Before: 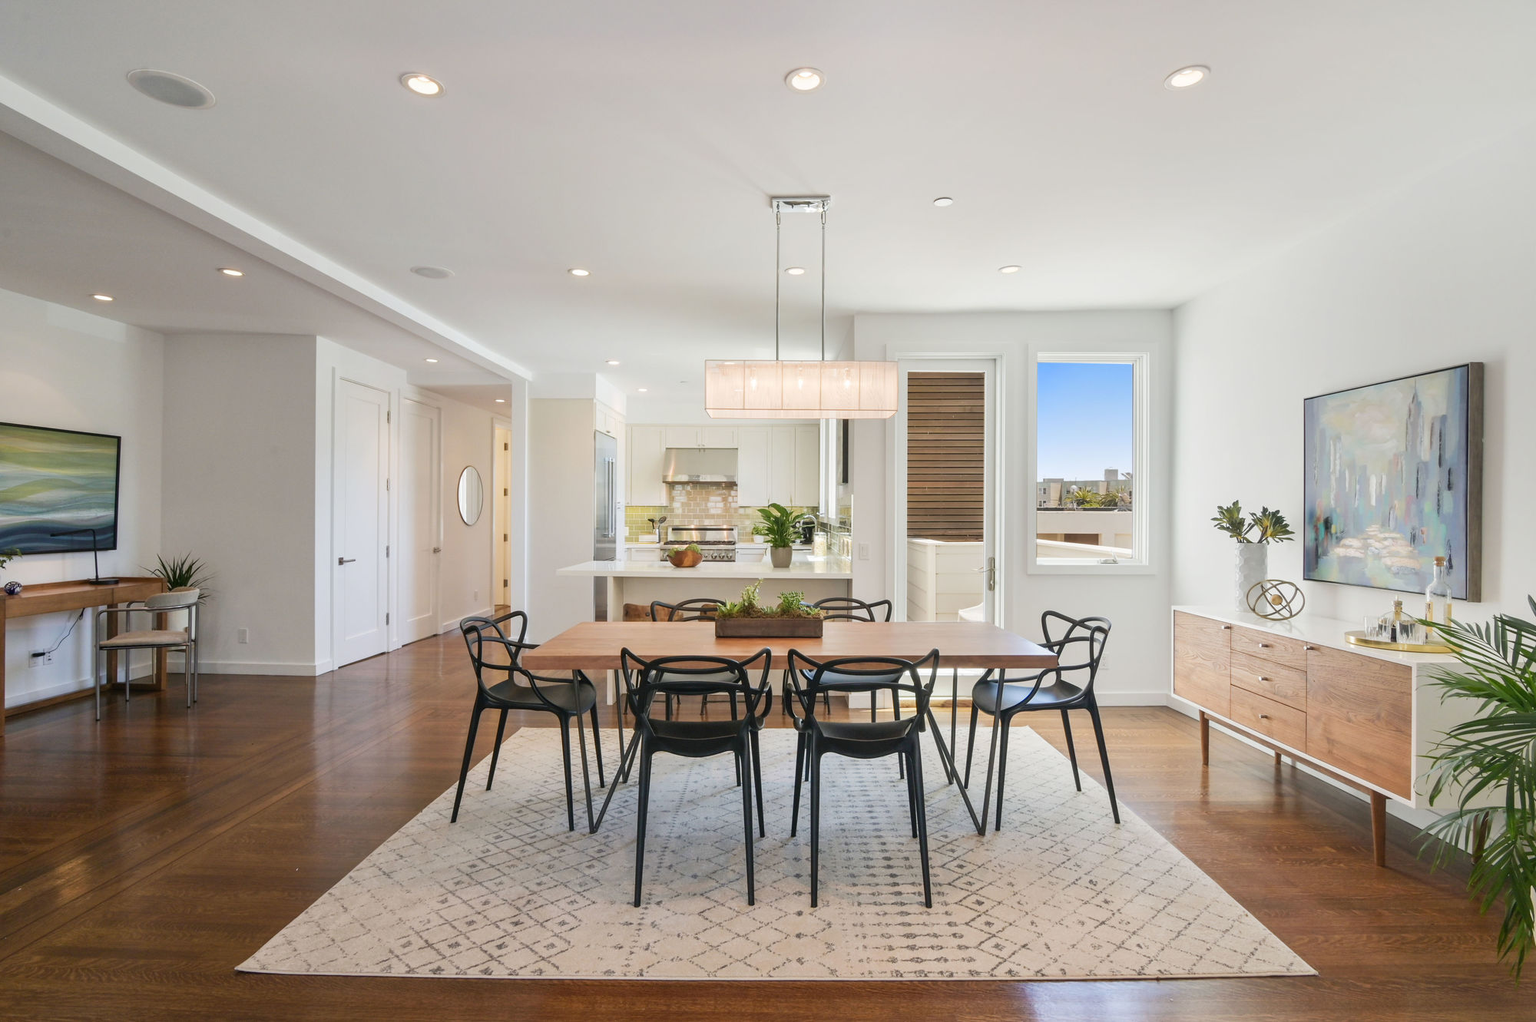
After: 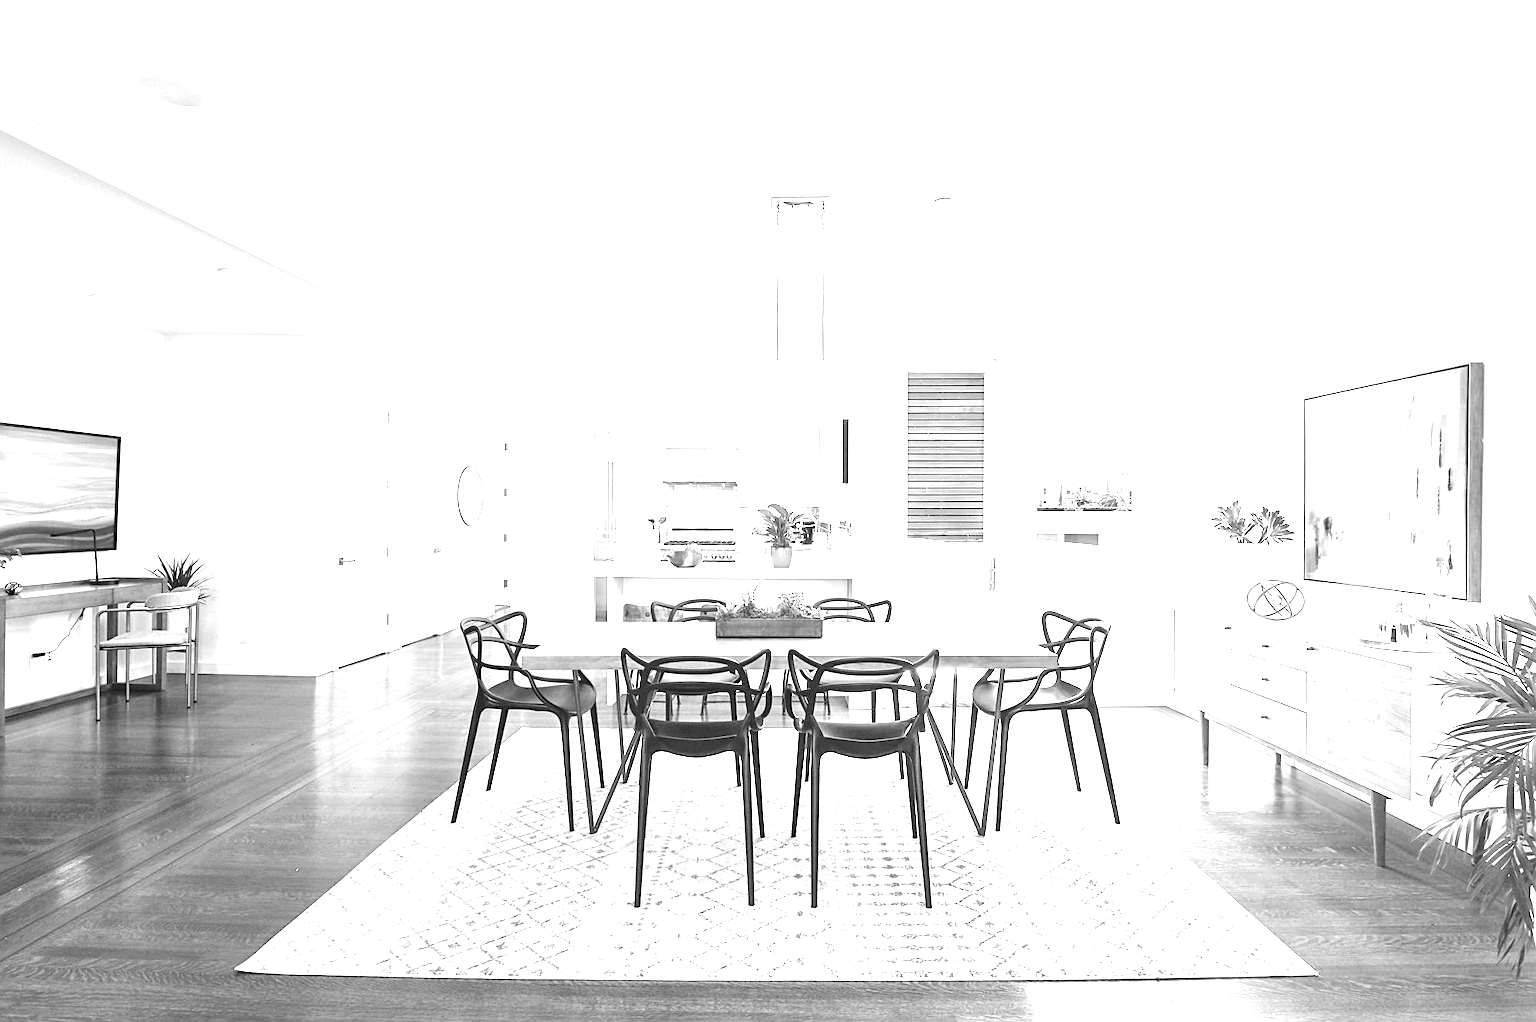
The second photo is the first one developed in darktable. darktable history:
contrast brightness saturation: contrast 0.1, saturation -0.36
monochrome: a -71.75, b 75.82
exposure: black level correction 0, exposure 2.327 EV, compensate exposure bias true, compensate highlight preservation false
sharpen: on, module defaults
